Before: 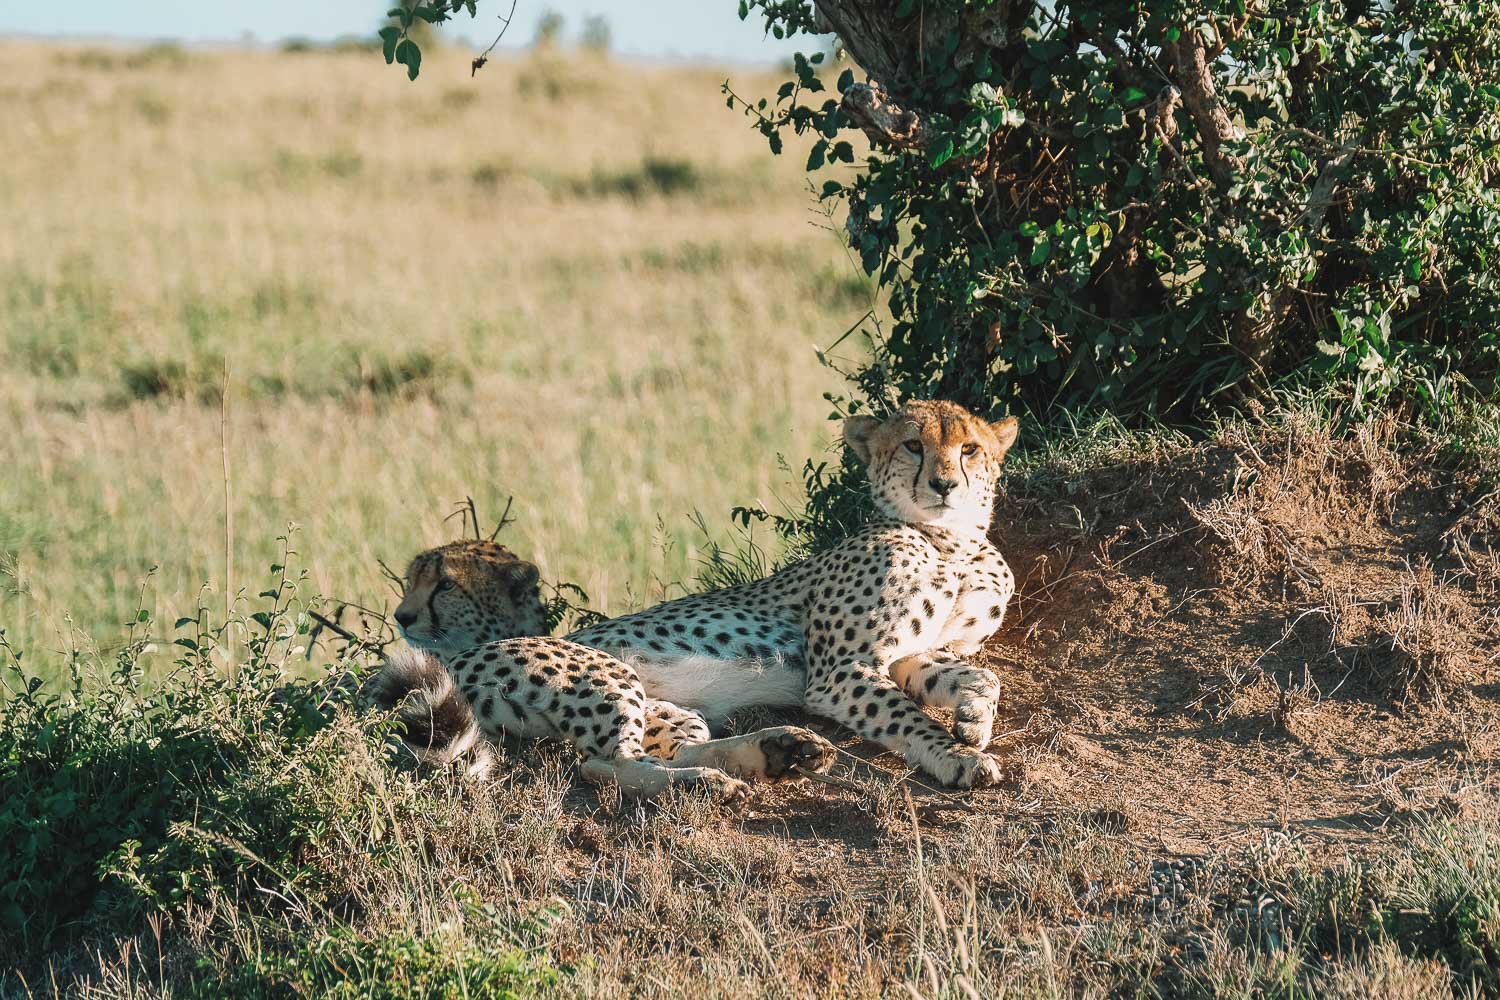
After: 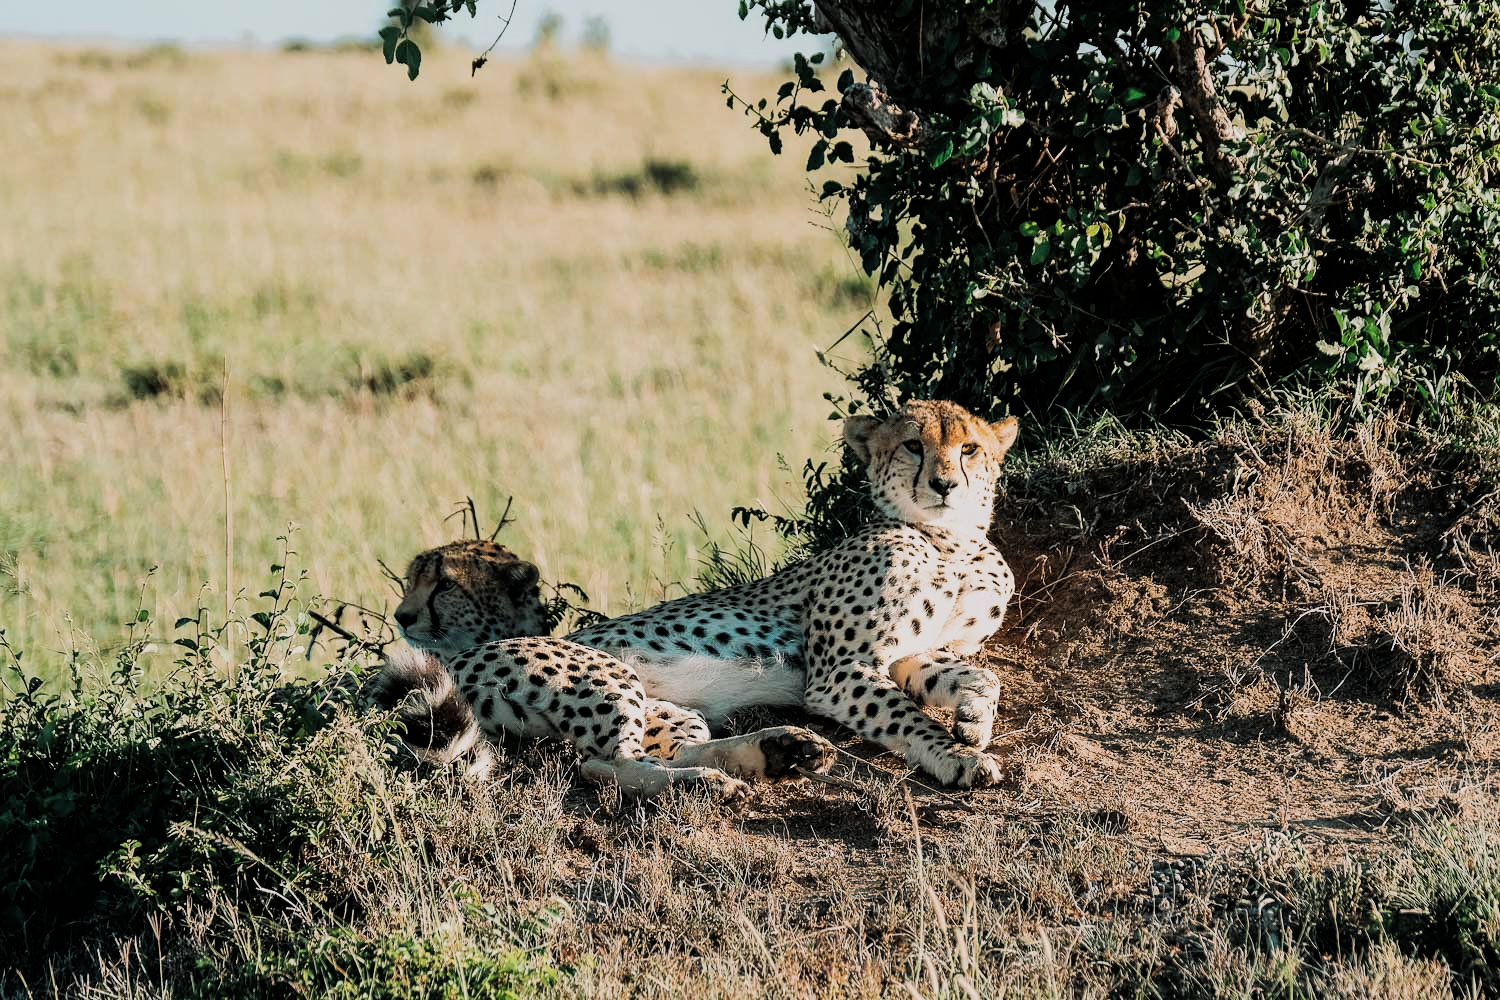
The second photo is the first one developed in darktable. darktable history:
tone curve: curves: ch0 [(0, 0) (0.003, 0.003) (0.011, 0.011) (0.025, 0.024) (0.044, 0.043) (0.069, 0.068) (0.1, 0.097) (0.136, 0.132) (0.177, 0.173) (0.224, 0.219) (0.277, 0.27) (0.335, 0.327) (0.399, 0.389) (0.468, 0.457) (0.543, 0.549) (0.623, 0.628) (0.709, 0.713) (0.801, 0.803) (0.898, 0.899) (1, 1)], preserve colors none
filmic rgb: black relative exposure -5 EV, hardness 2.88, contrast 1.3, highlights saturation mix -30%
tone equalizer: on, module defaults
